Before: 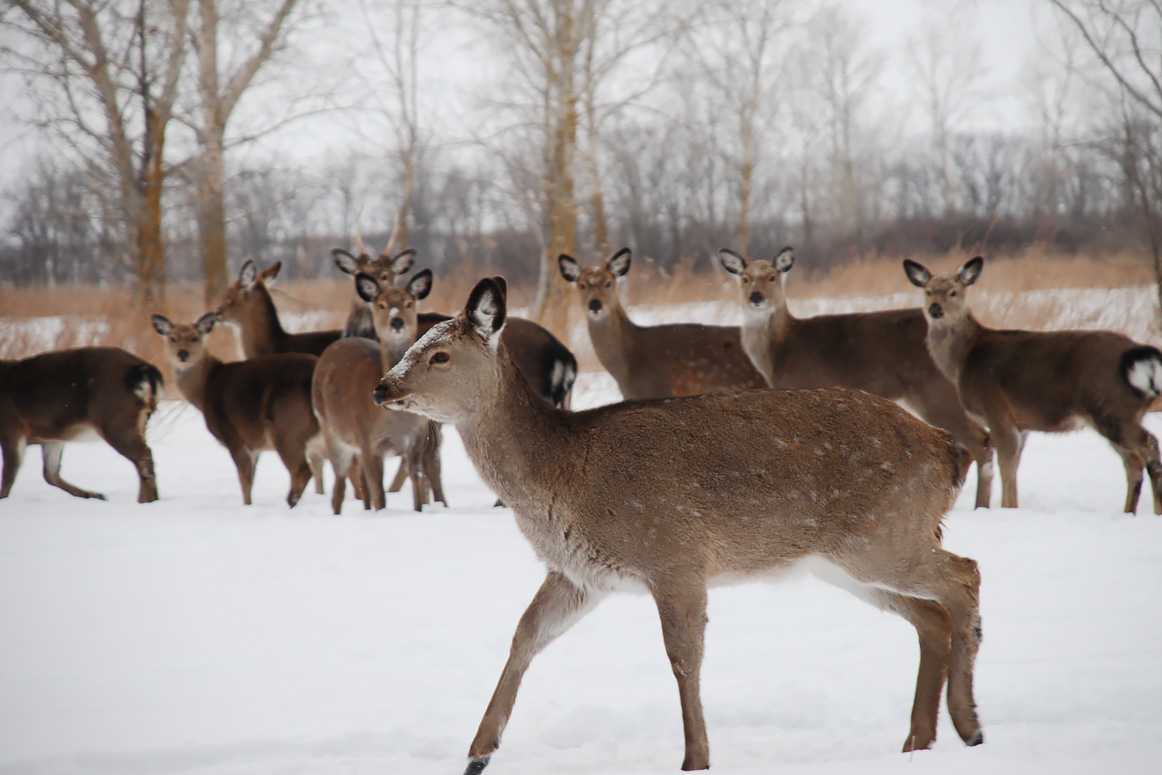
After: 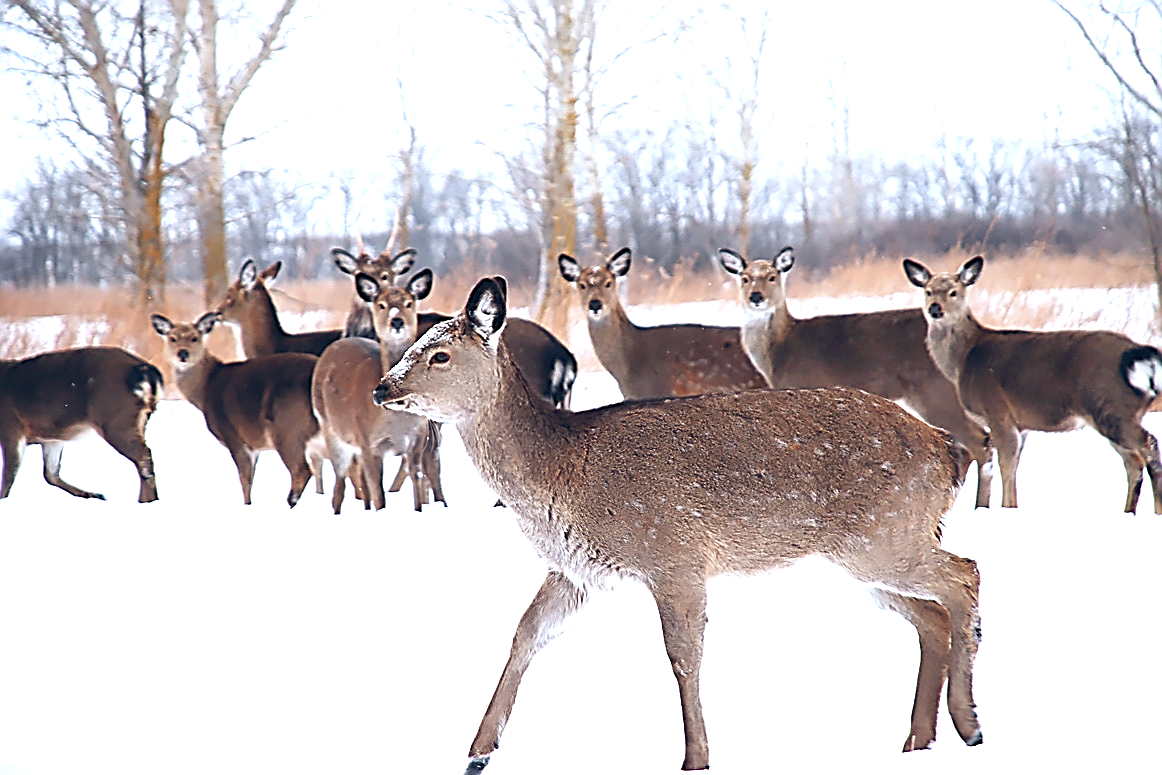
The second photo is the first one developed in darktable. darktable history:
color calibration: x 0.372, y 0.386, temperature 4283.97 K
color balance rgb: shadows lift › hue 87.51°, highlights gain › chroma 0.68%, highlights gain › hue 55.1°, global offset › chroma 0.13%, global offset › hue 253.66°, linear chroma grading › global chroma 0.5%, perceptual saturation grading › global saturation 16.38%
exposure: black level correction 0, exposure 1.2 EV, compensate exposure bias true, compensate highlight preservation false
sharpen: amount 1.861
